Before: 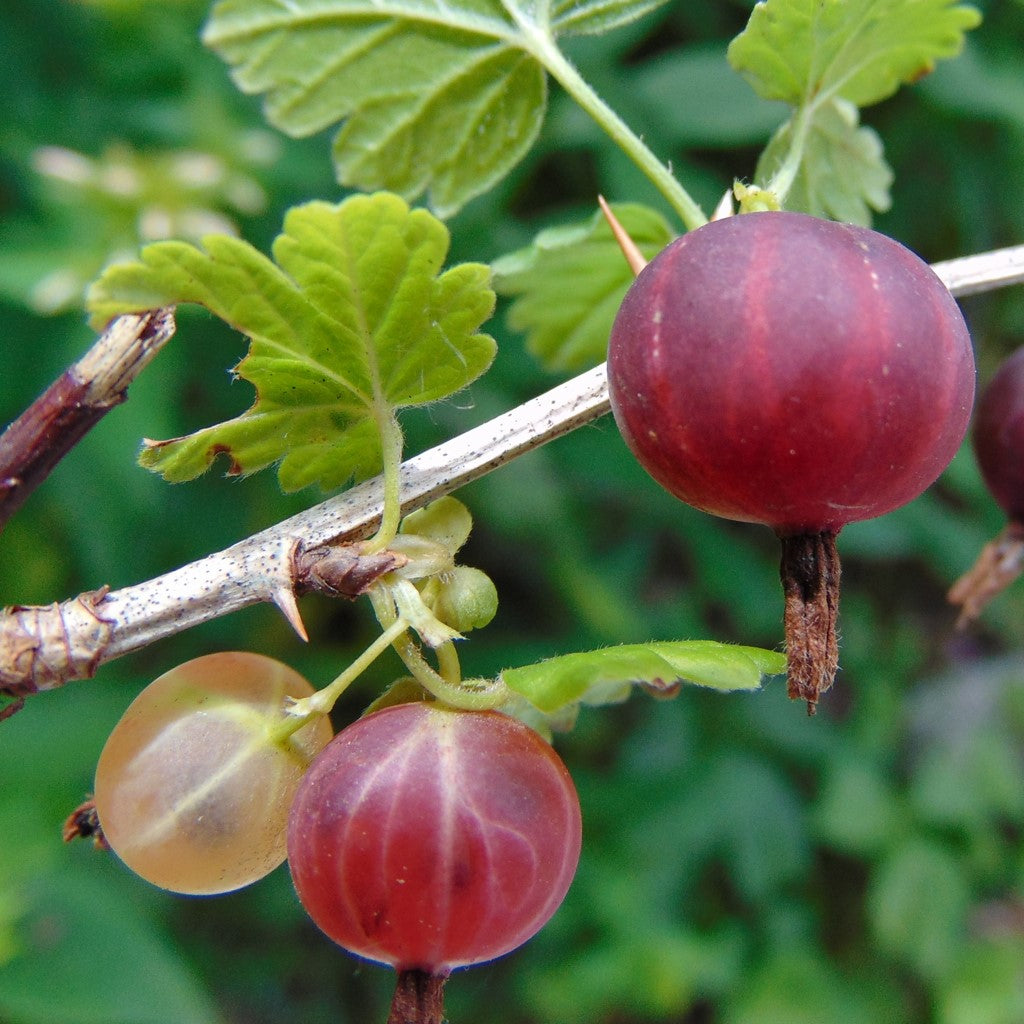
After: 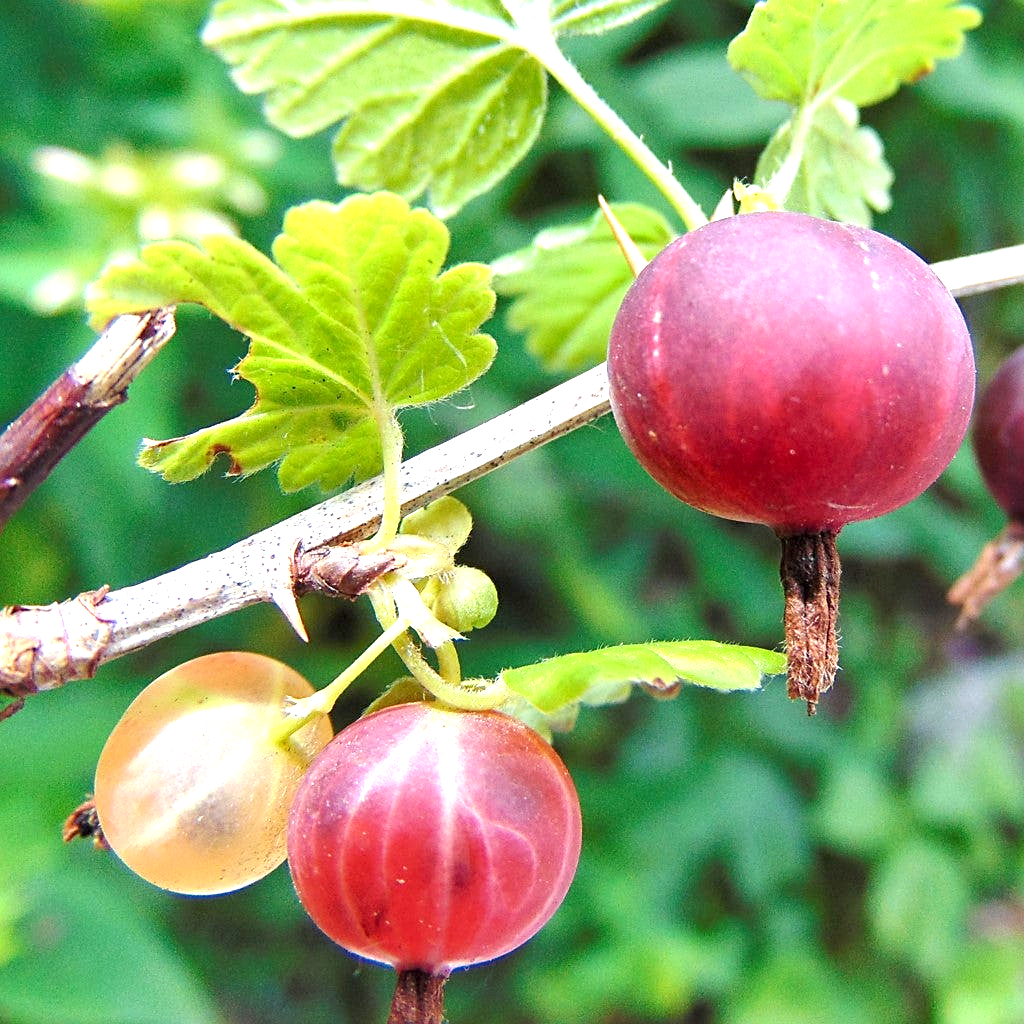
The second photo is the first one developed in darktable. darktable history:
sharpen: on, module defaults
exposure: black level correction 0.001, exposure 1.3 EV, compensate highlight preservation false
white balance: emerald 1
tone equalizer: on, module defaults
